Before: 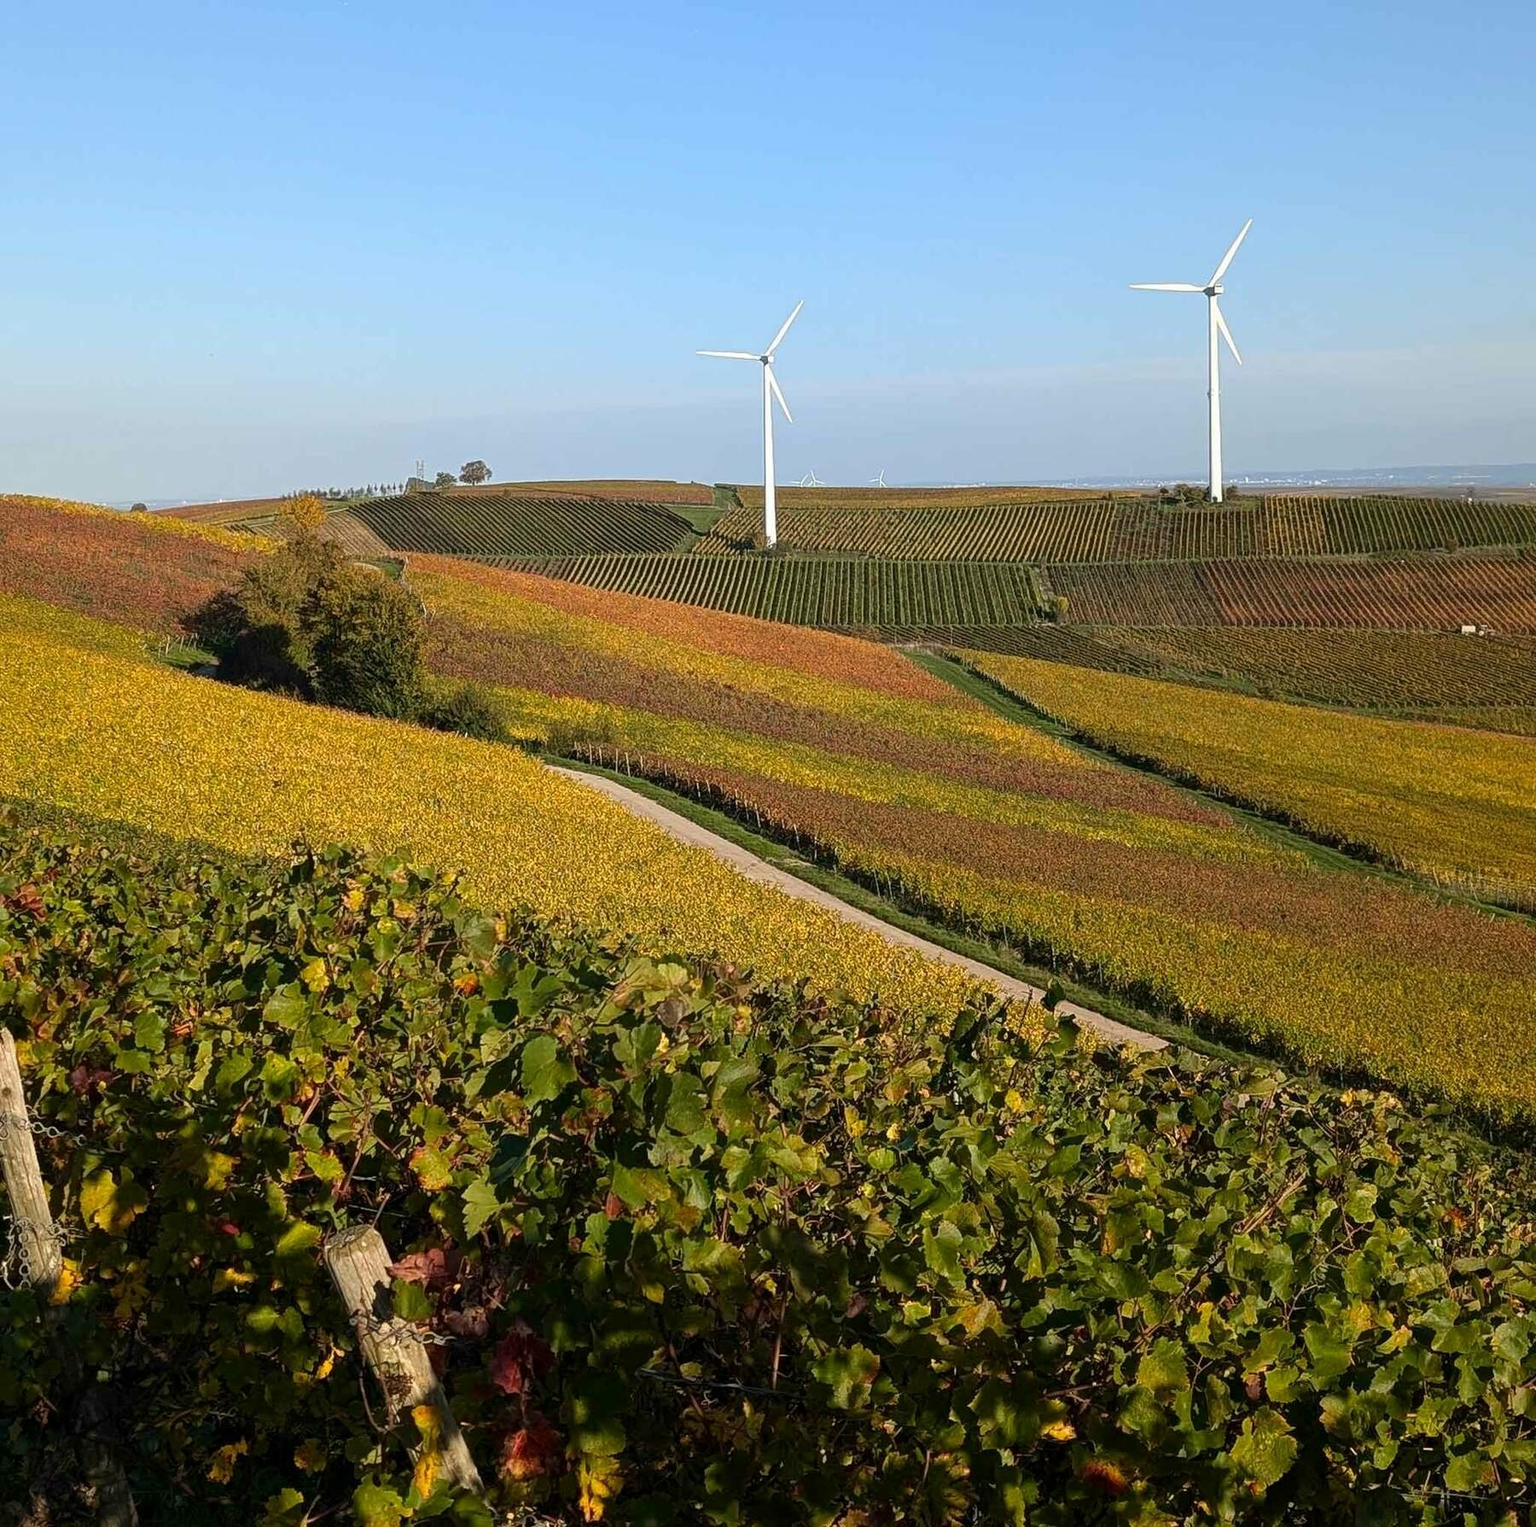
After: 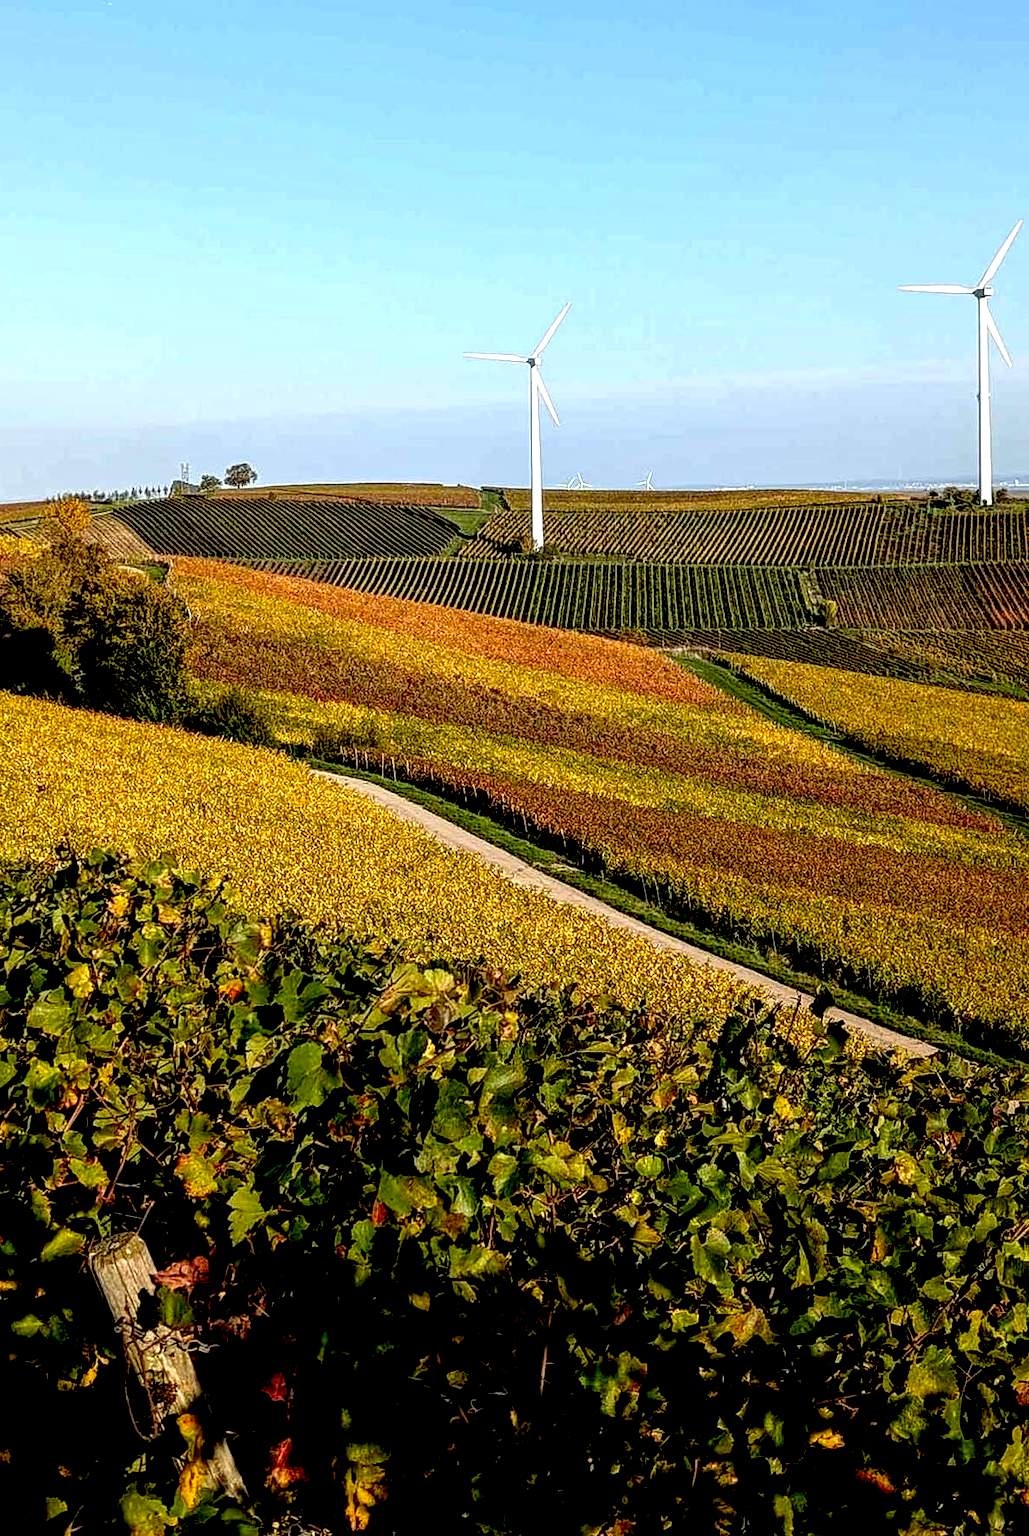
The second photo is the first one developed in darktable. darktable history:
crop: left 15.419%, right 17.914%
exposure: black level correction 0.04, exposure 0.5 EV, compensate highlight preservation false
local contrast: detail 150%
